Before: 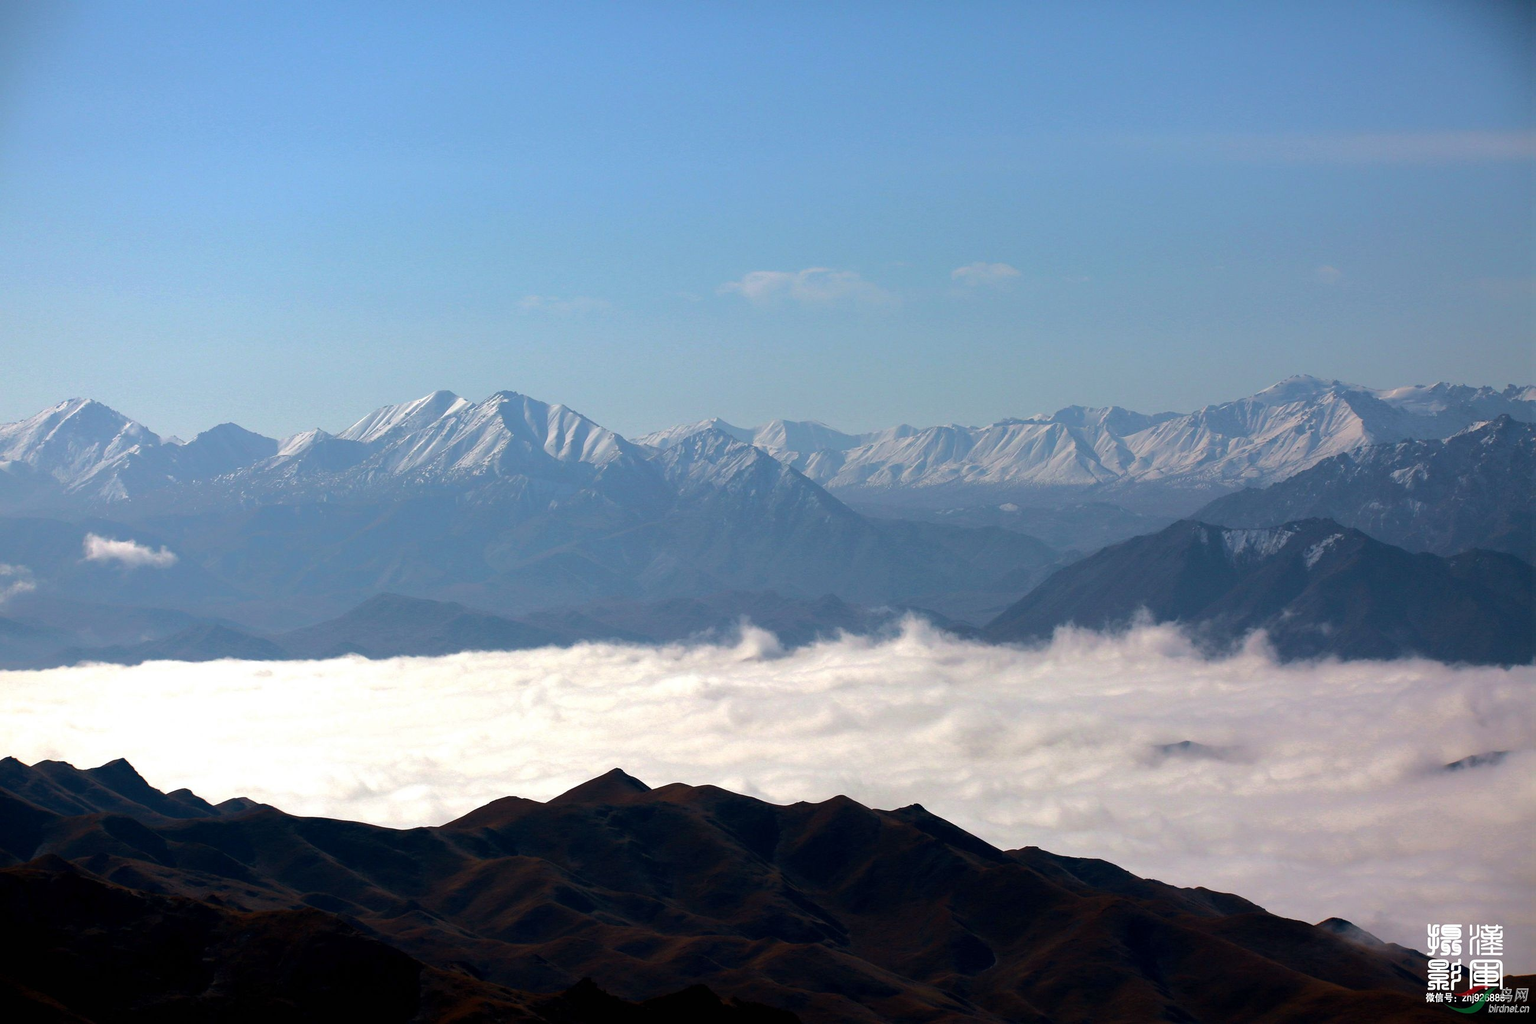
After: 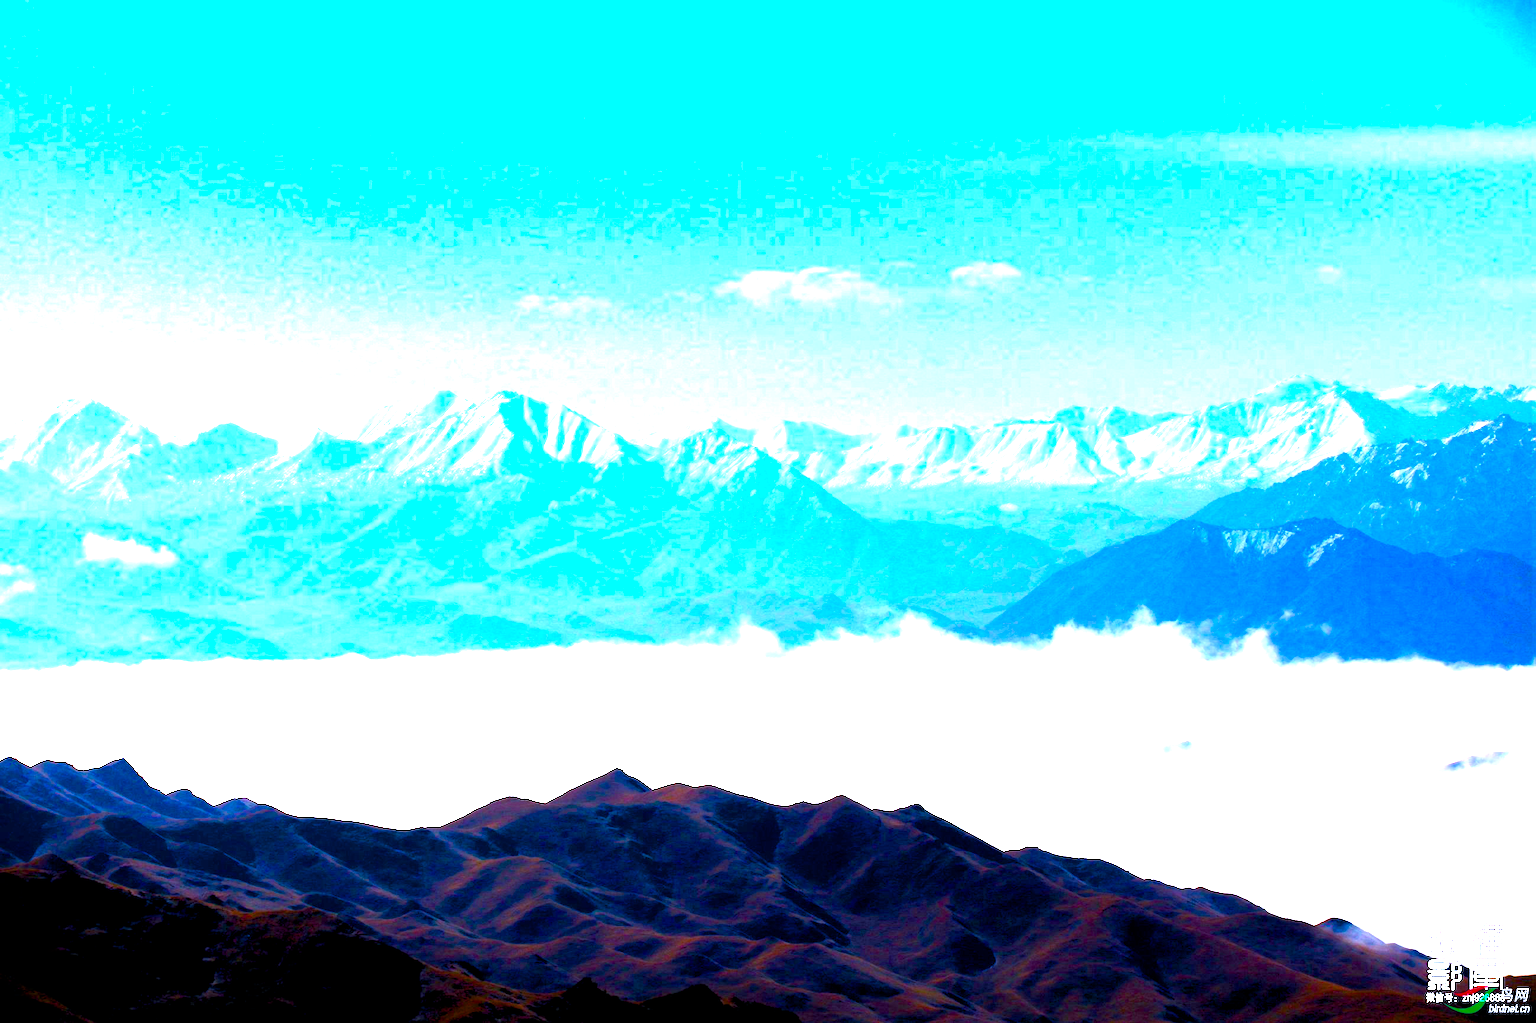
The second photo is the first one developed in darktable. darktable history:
color balance rgb: linear chroma grading › global chroma 25%, perceptual saturation grading › global saturation 45%, perceptual saturation grading › highlights -50%, perceptual saturation grading › shadows 30%, perceptual brilliance grading › global brilliance 18%, global vibrance 40%
white balance: red 0.948, green 1.02, blue 1.176
exposure: black level correction 0.001, exposure 1.822 EV, compensate exposure bias true, compensate highlight preservation false
